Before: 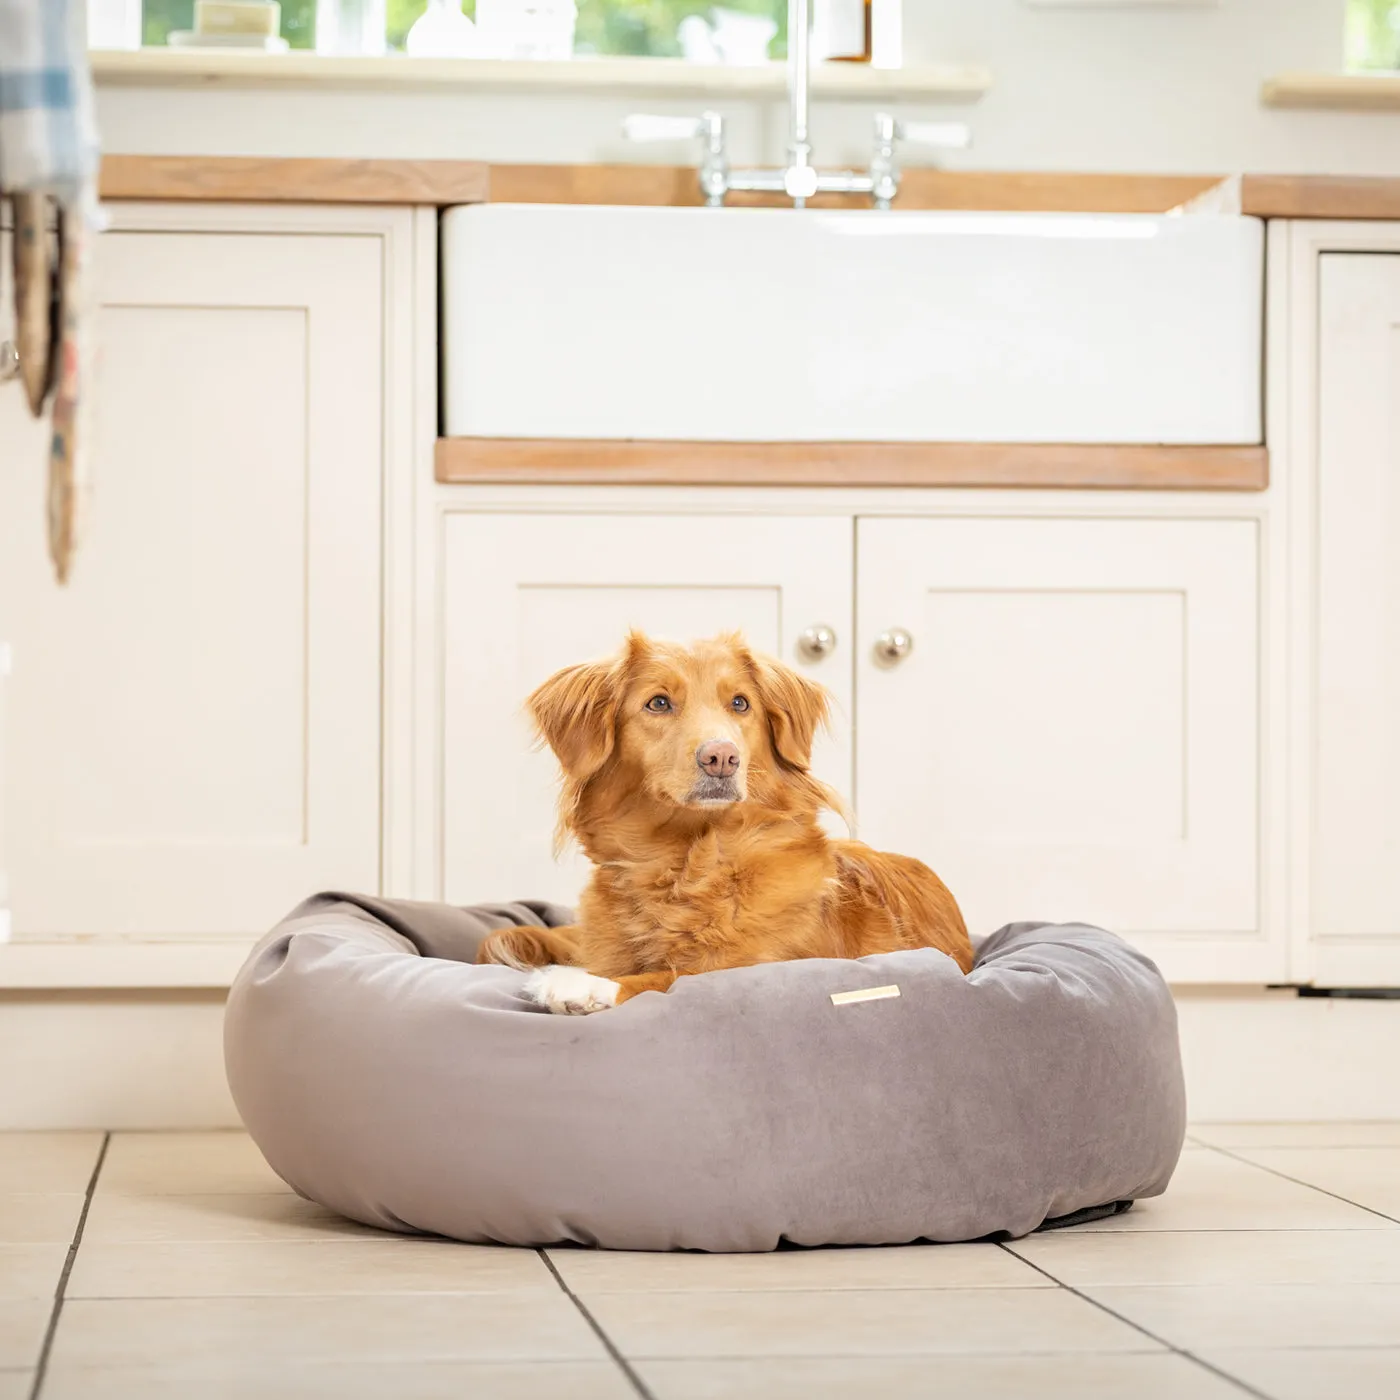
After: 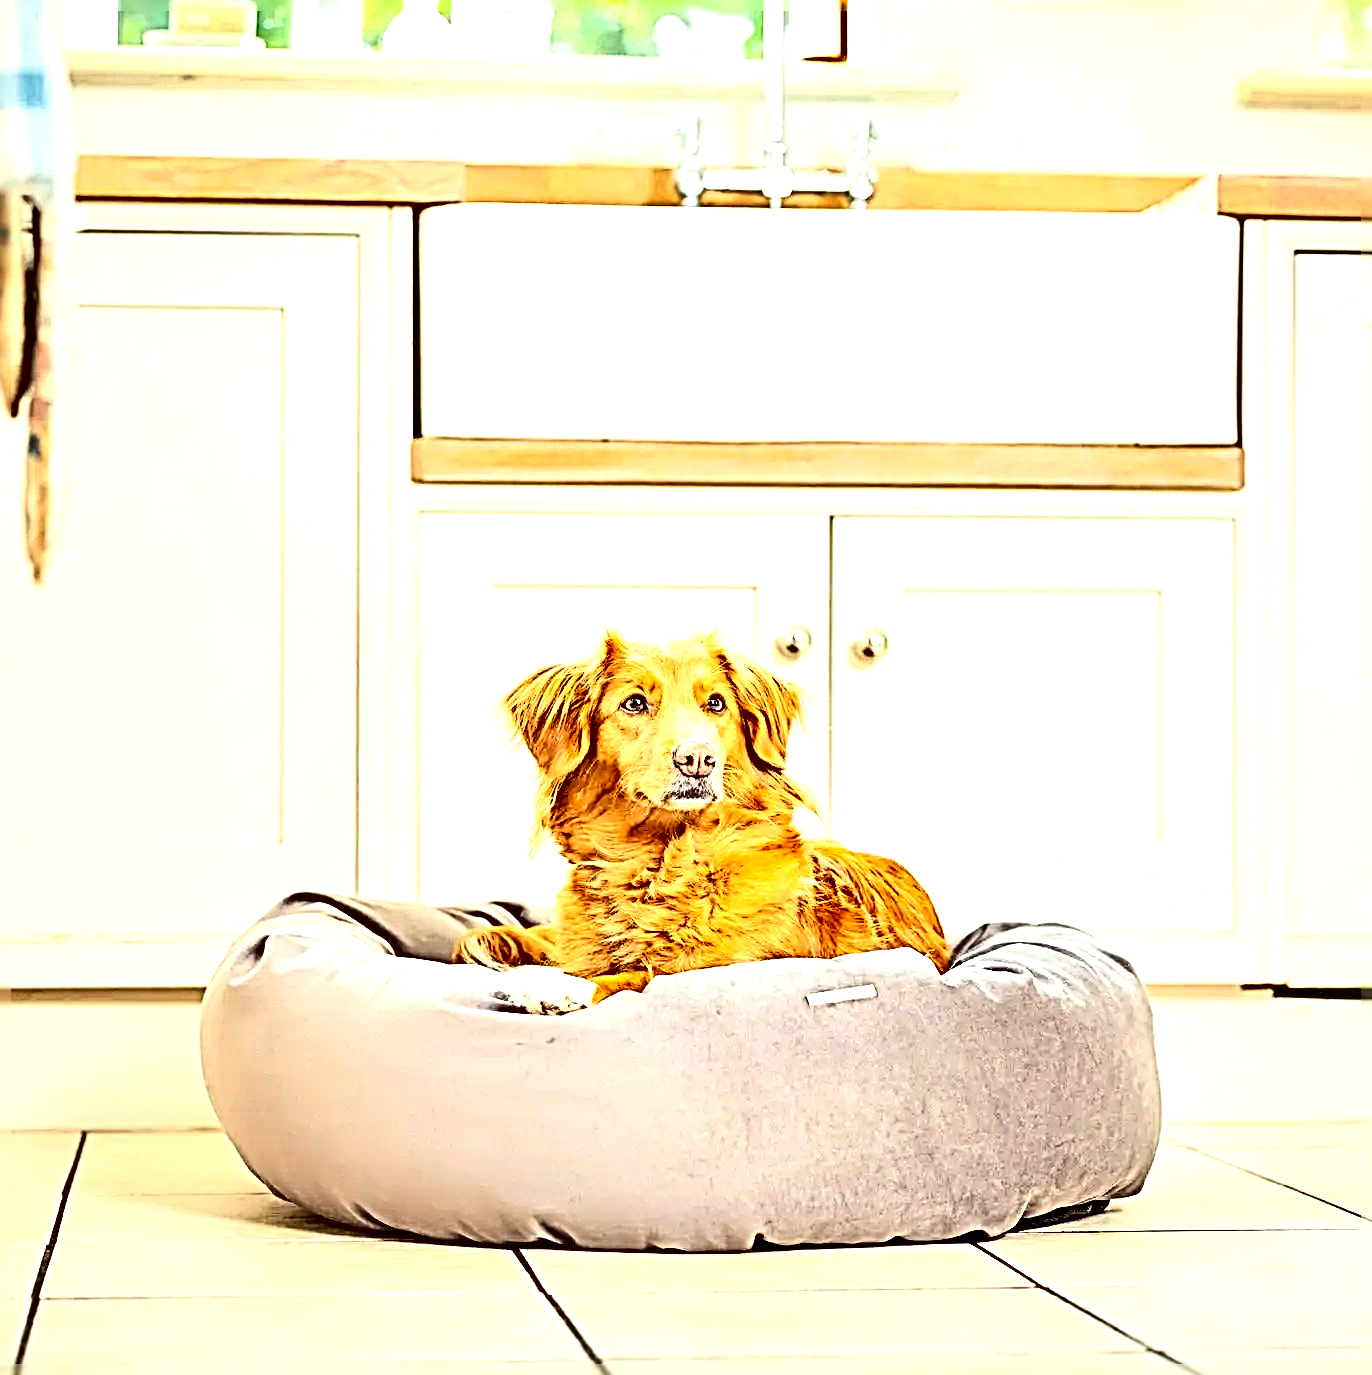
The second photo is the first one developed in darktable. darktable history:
crop: left 1.719%, right 0.275%, bottom 1.738%
contrast equalizer: y [[0.6 ×6], [0.55 ×6], [0 ×6], [0 ×6], [0 ×6]]
color correction: highlights a* -4.51, highlights b* 7.03
exposure: black level correction 0, exposure 0.899 EV, compensate highlight preservation false
contrast brightness saturation: contrast 0.234, brightness 0.107, saturation 0.287
sharpen: radius 4.046, amount 1.993
